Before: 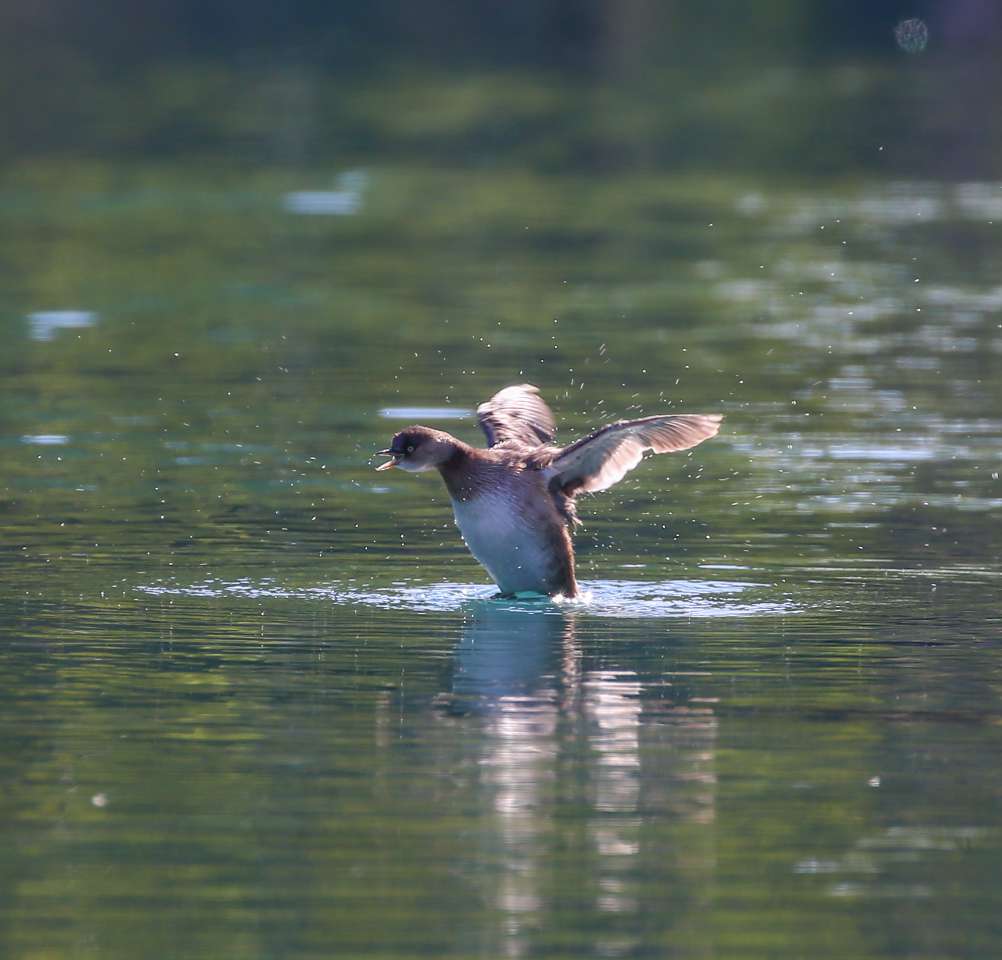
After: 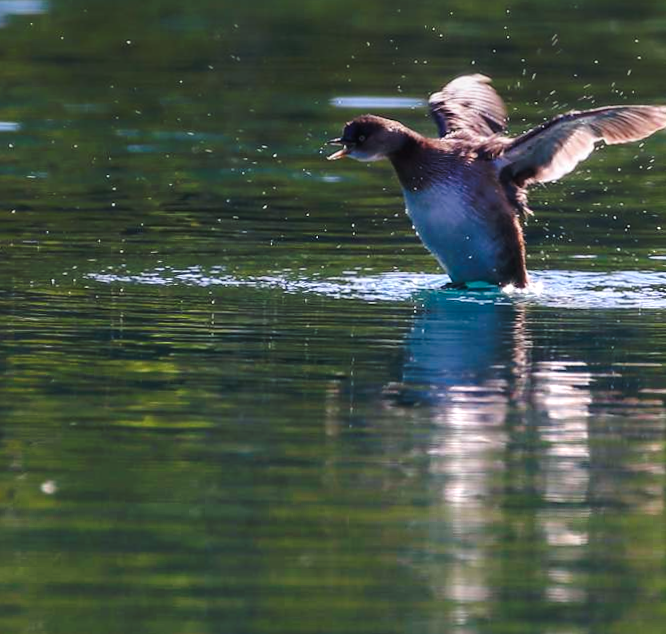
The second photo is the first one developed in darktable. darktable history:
graduated density: on, module defaults
tone curve: curves: ch0 [(0, 0) (0.003, 0.006) (0.011, 0.007) (0.025, 0.01) (0.044, 0.015) (0.069, 0.023) (0.1, 0.031) (0.136, 0.045) (0.177, 0.066) (0.224, 0.098) (0.277, 0.139) (0.335, 0.194) (0.399, 0.254) (0.468, 0.346) (0.543, 0.45) (0.623, 0.56) (0.709, 0.667) (0.801, 0.78) (0.898, 0.891) (1, 1)], preserve colors none
crop and rotate: angle -0.82°, left 3.85%, top 31.828%, right 27.992%
rotate and perspective: rotation -0.45°, automatic cropping original format, crop left 0.008, crop right 0.992, crop top 0.012, crop bottom 0.988
exposure: black level correction 0, exposure 0.5 EV, compensate highlight preservation false
